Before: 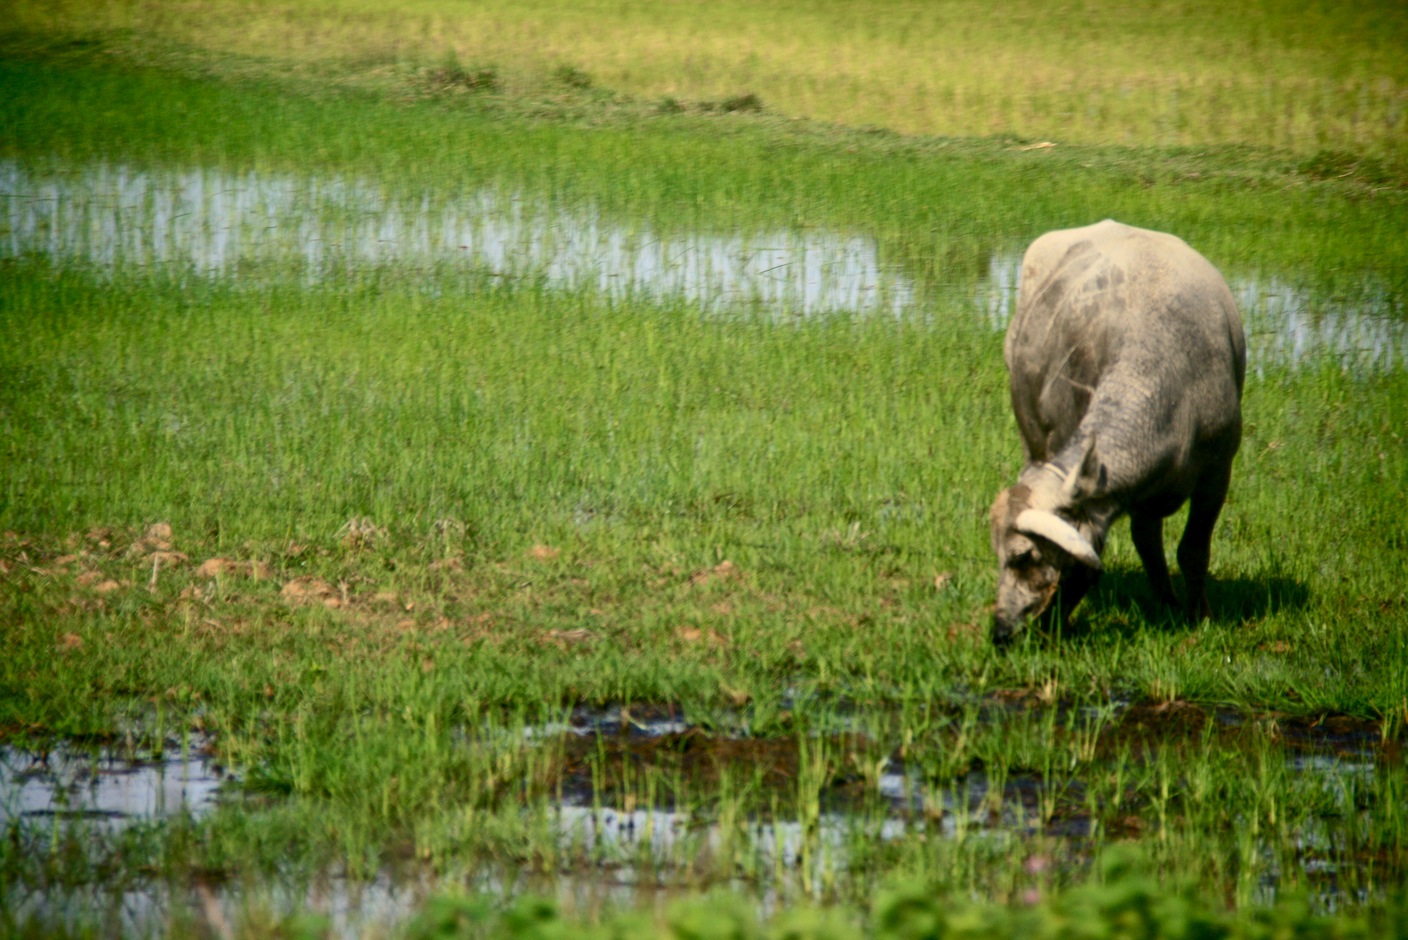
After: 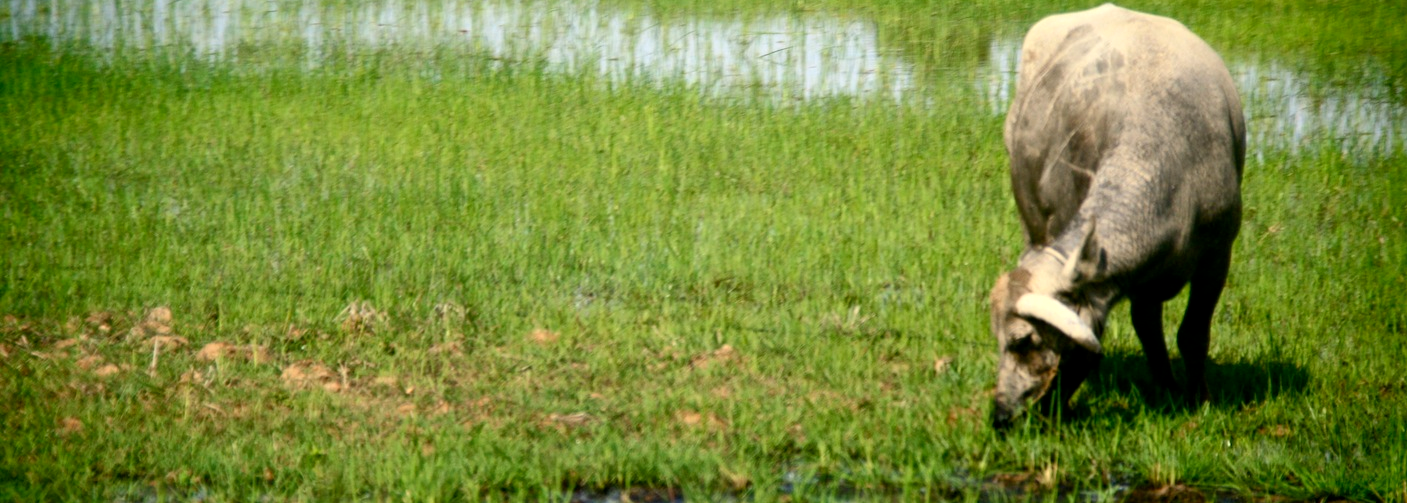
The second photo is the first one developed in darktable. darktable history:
crop and rotate: top 23.043%, bottom 23.437%
exposure: exposure 0.29 EV, compensate highlight preservation false
